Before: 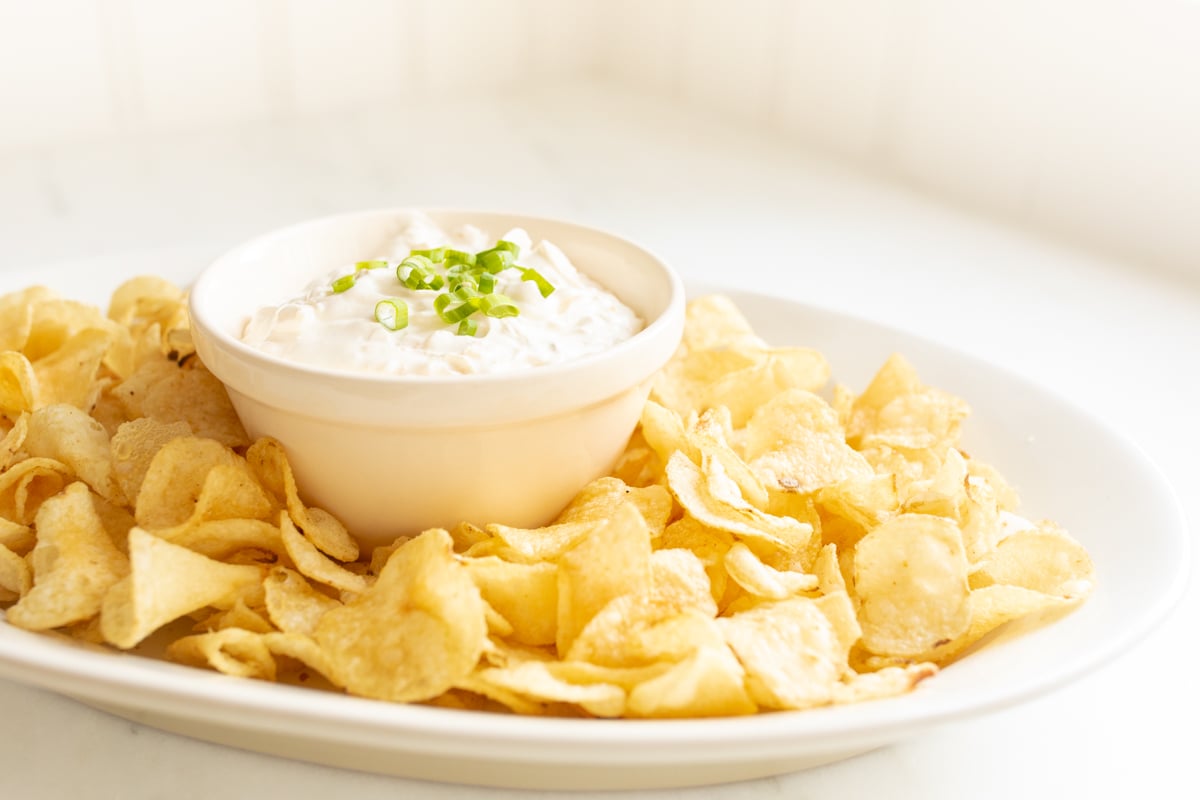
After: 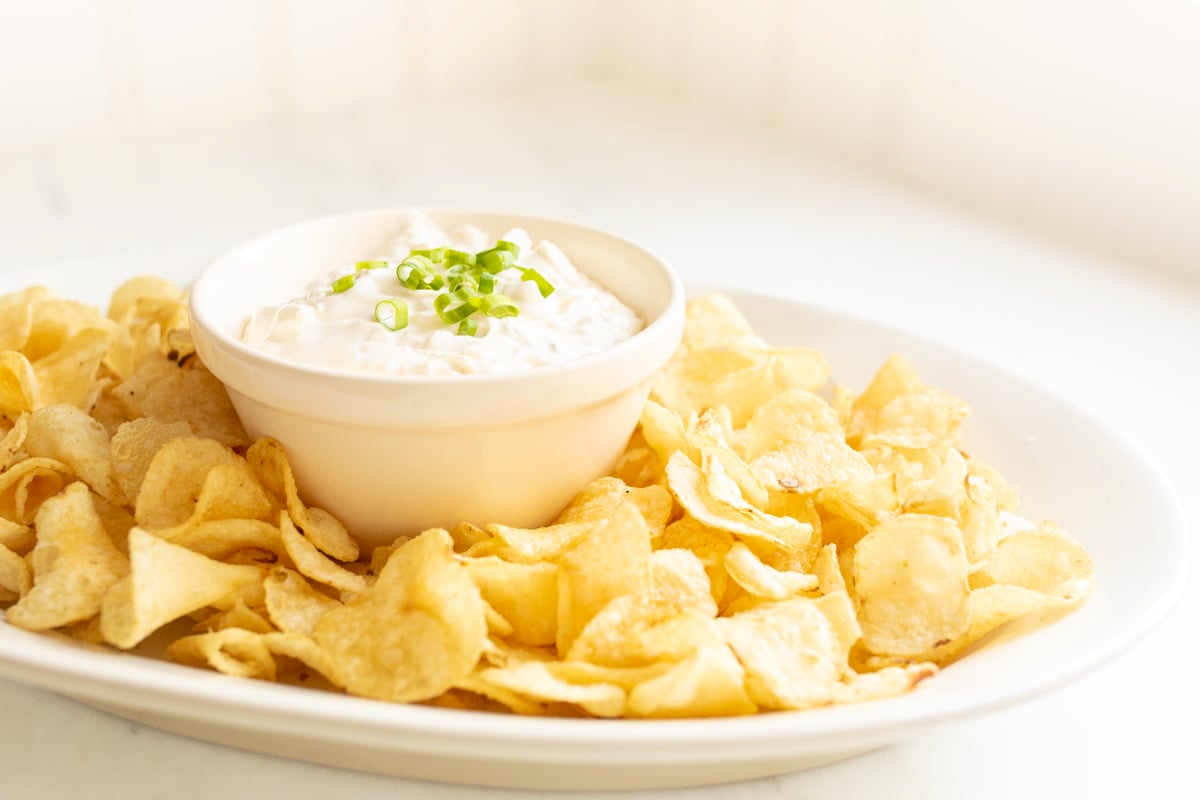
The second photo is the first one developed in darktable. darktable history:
contrast brightness saturation: contrast 0.079, saturation 0.022
